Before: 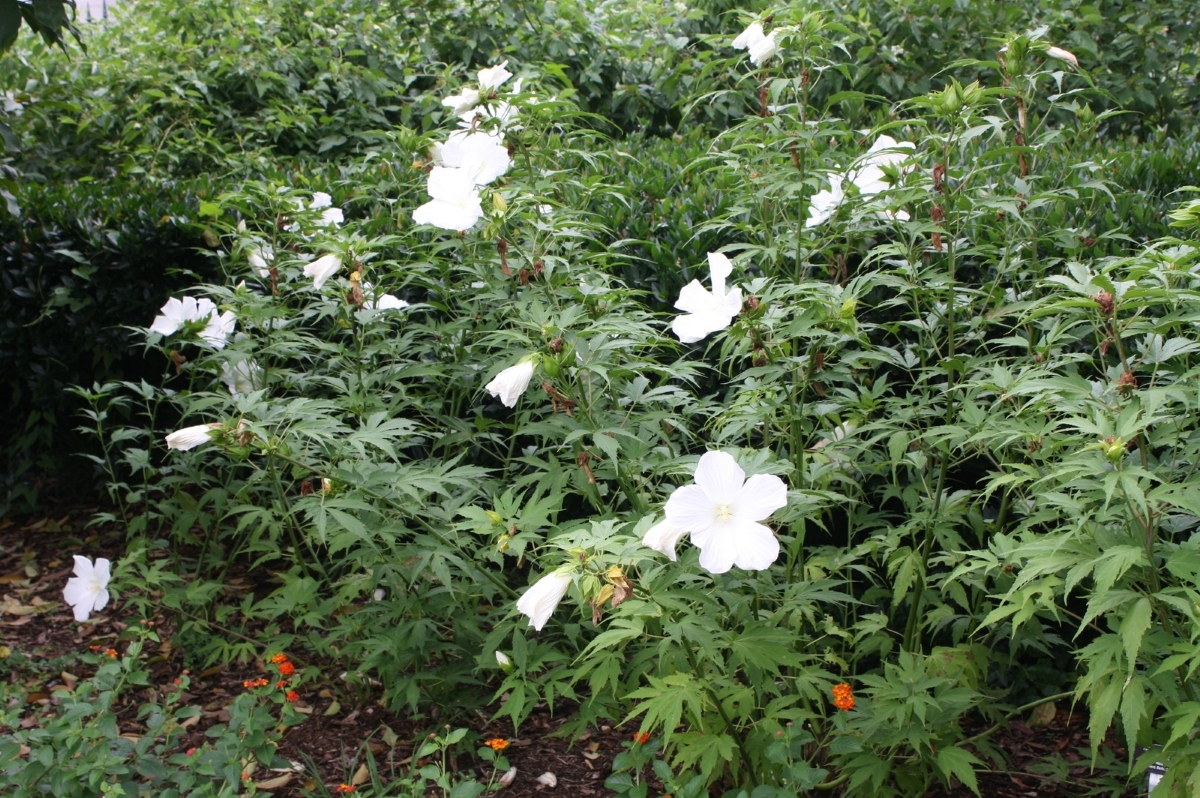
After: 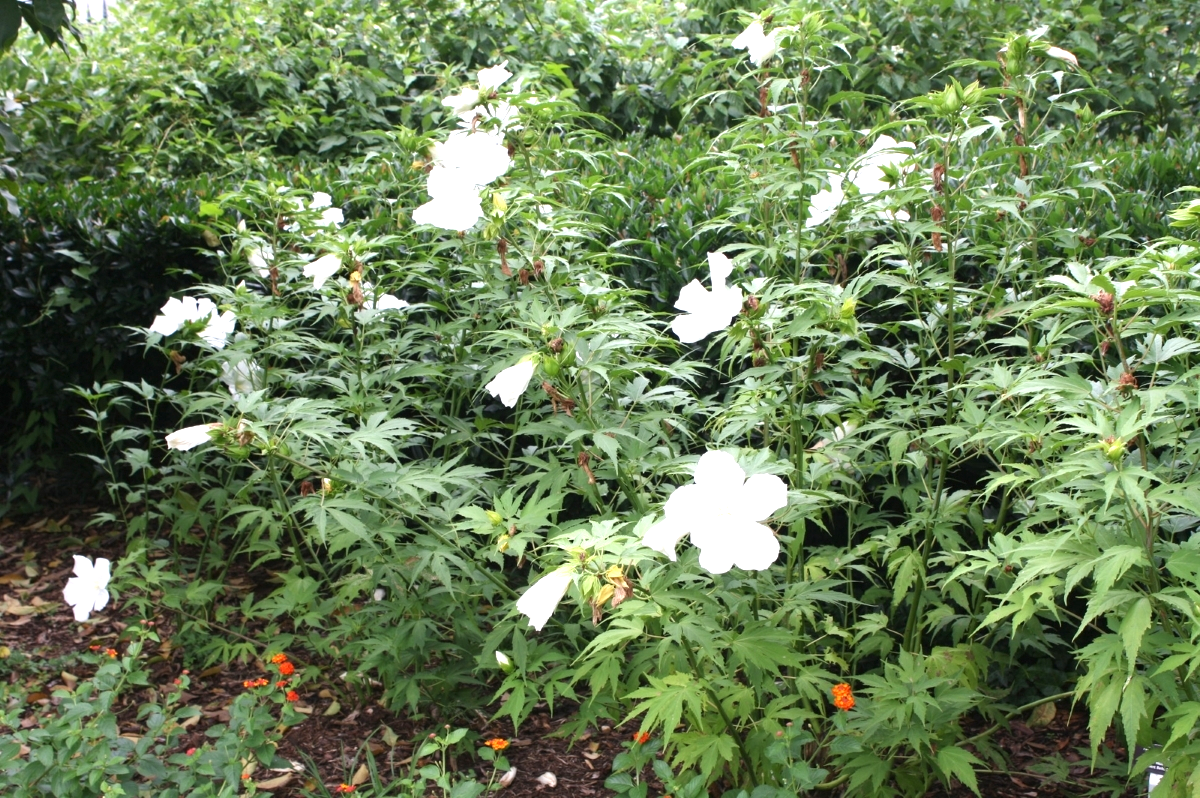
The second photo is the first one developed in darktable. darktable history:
exposure: exposure 0.735 EV, compensate highlight preservation false
